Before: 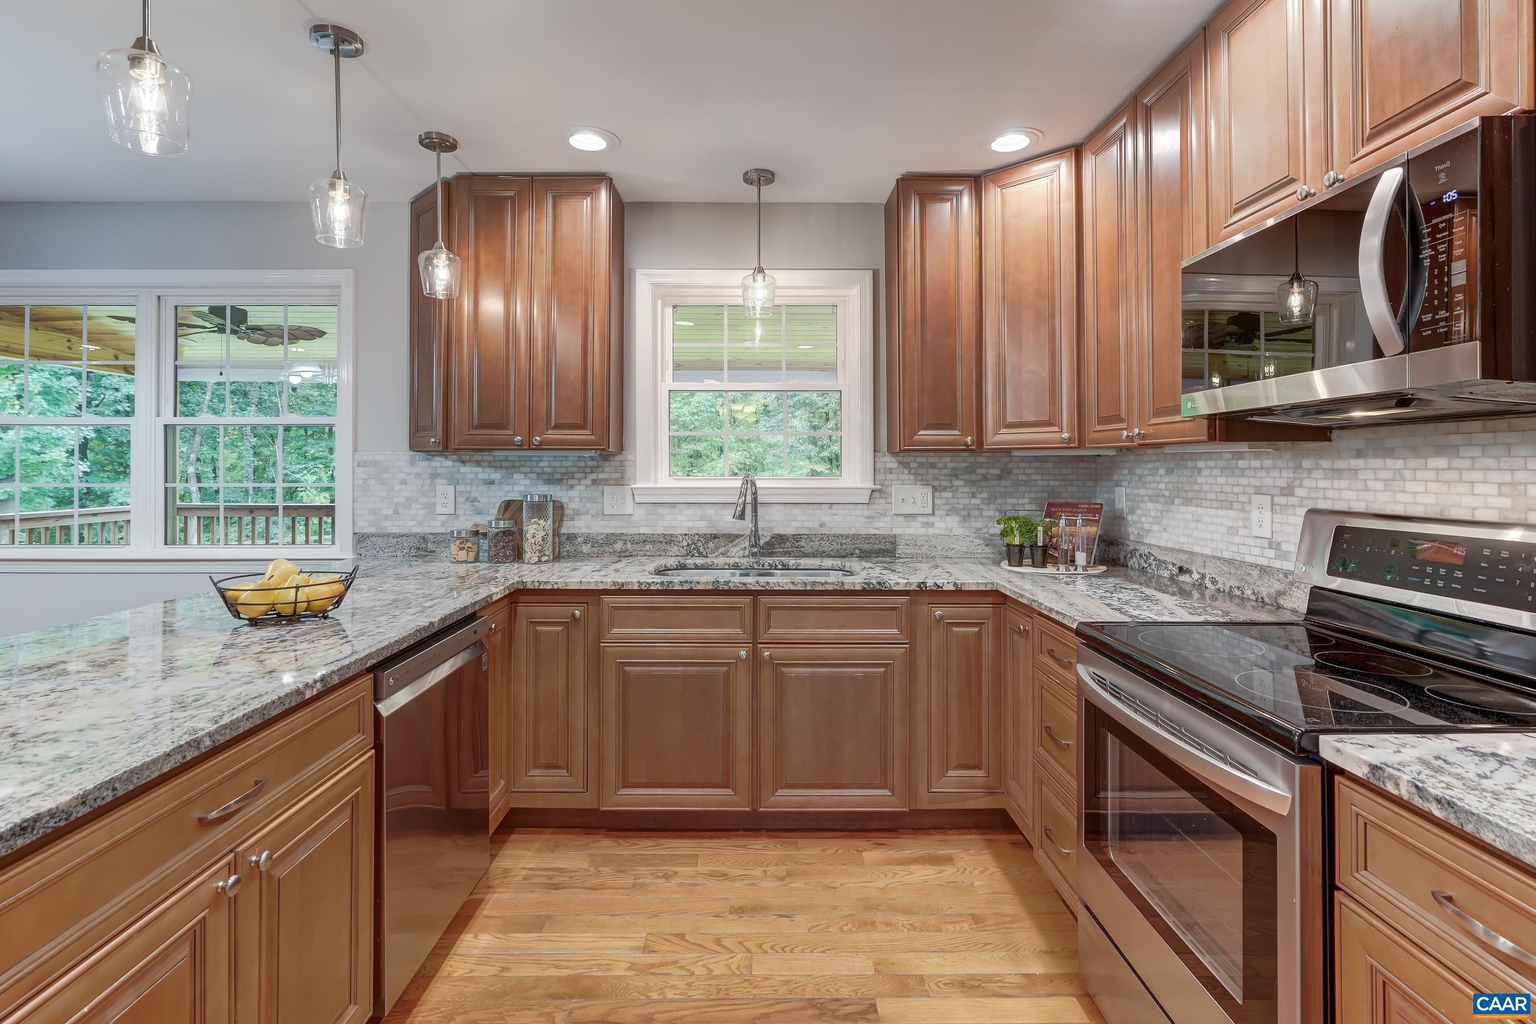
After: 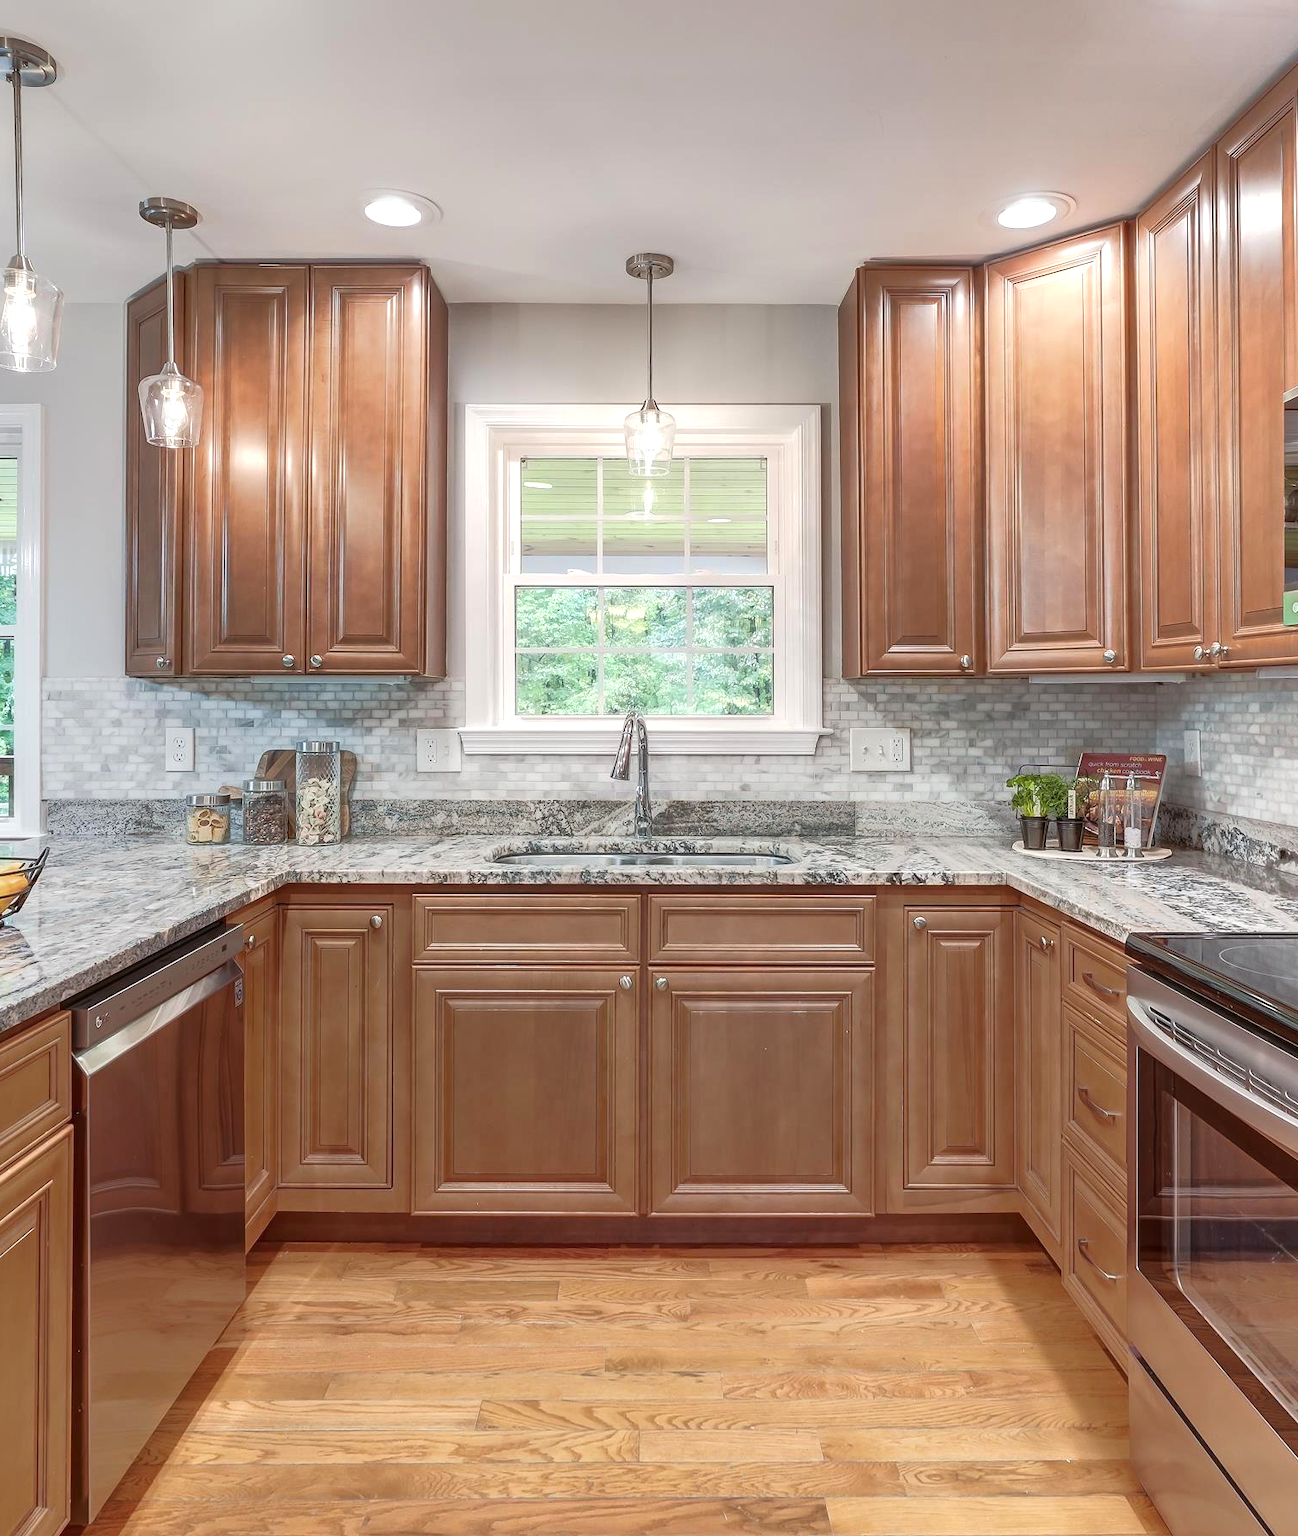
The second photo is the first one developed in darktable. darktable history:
exposure: exposure 0.403 EV, compensate exposure bias true, compensate highlight preservation false
crop: left 21.237%, right 22.383%
